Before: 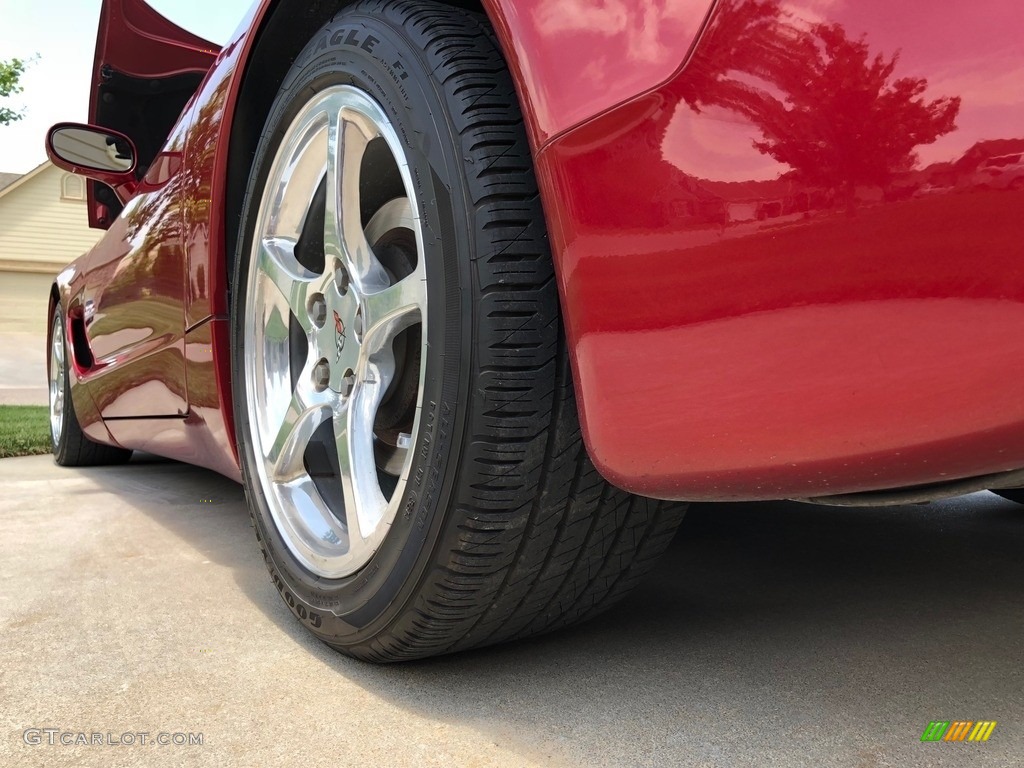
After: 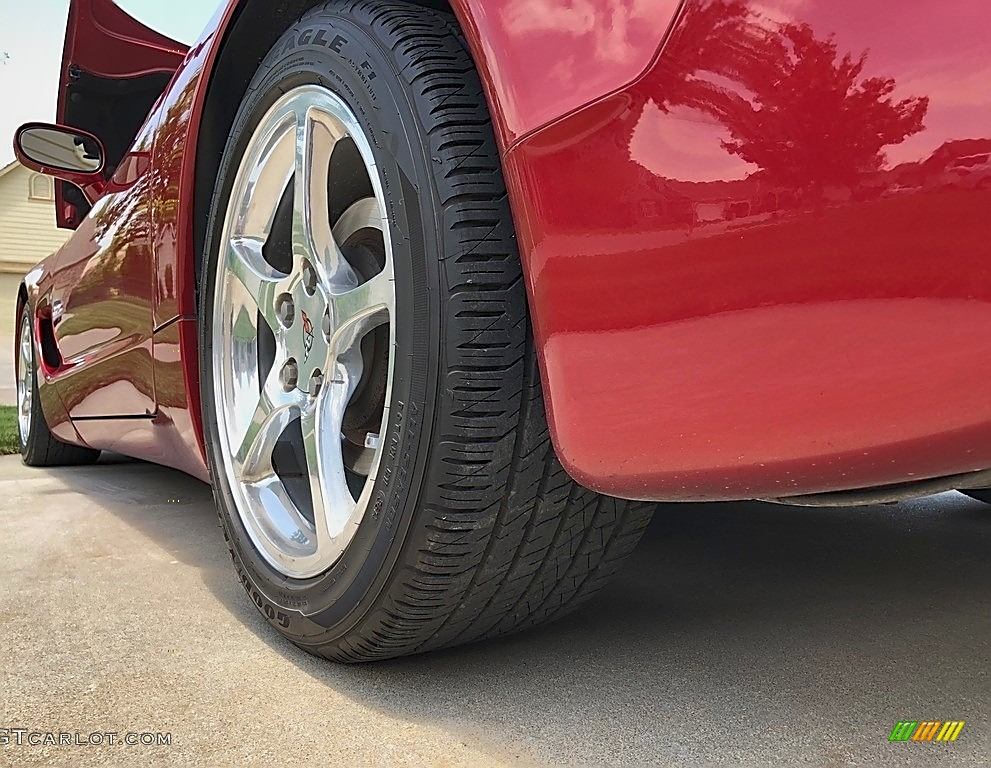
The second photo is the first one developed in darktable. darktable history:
sharpen: radius 1.362, amount 1.238, threshold 0.643
shadows and highlights: low approximation 0.01, soften with gaussian
color balance rgb: perceptual saturation grading › global saturation 0.08%, perceptual brilliance grading › global brilliance 15.447%, perceptual brilliance grading › shadows -35.751%, contrast -29.596%
crop and rotate: left 3.195%
